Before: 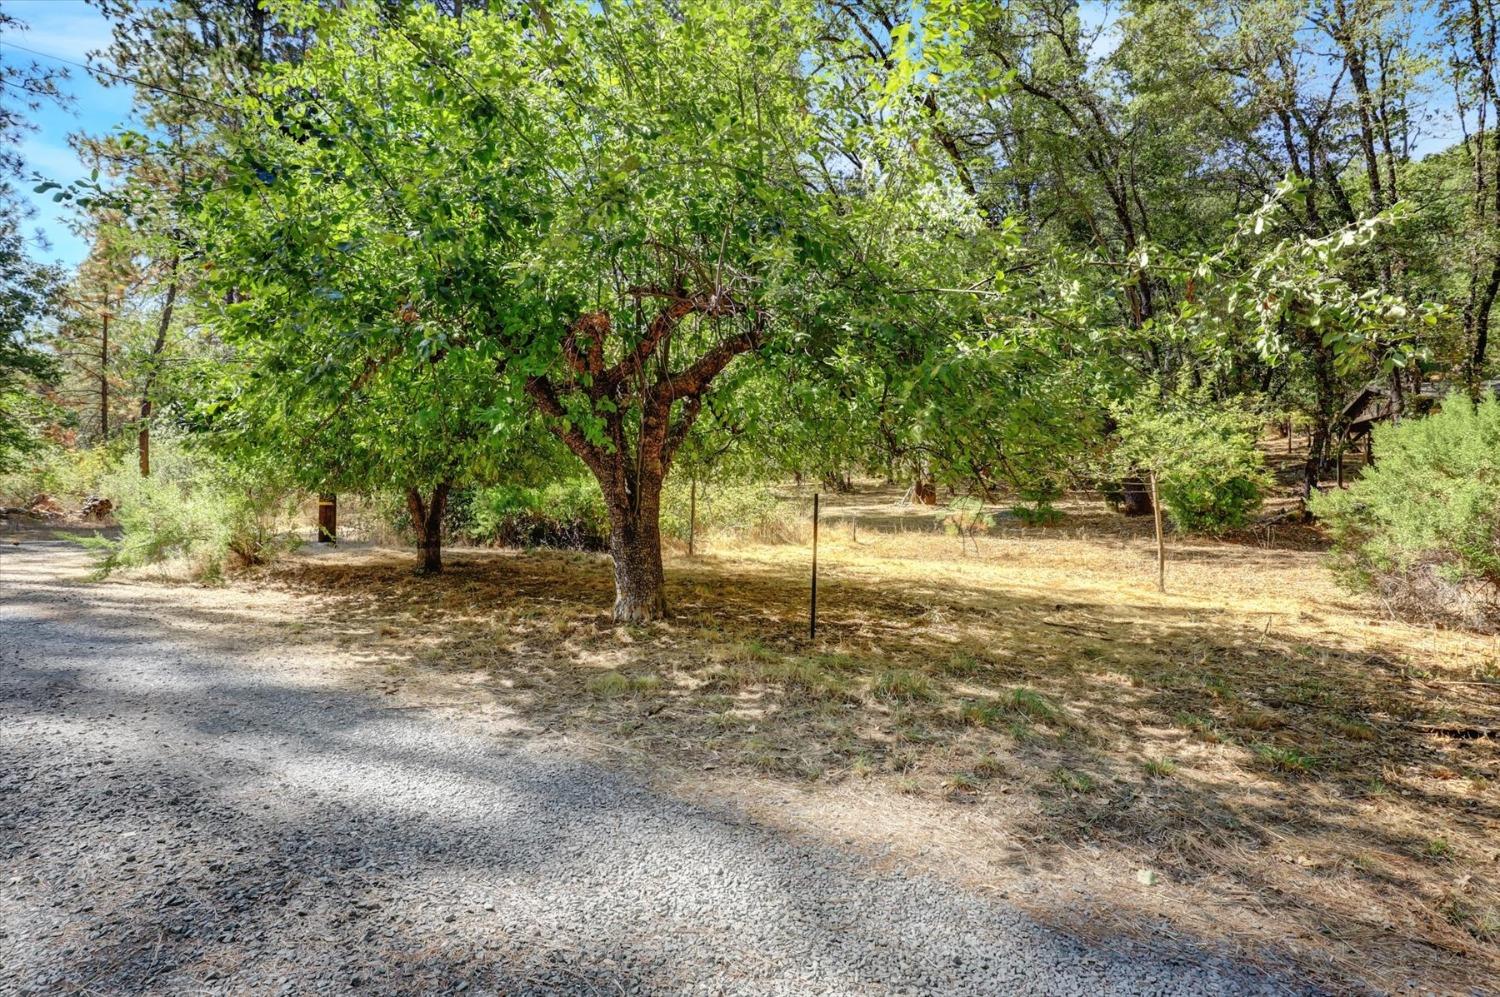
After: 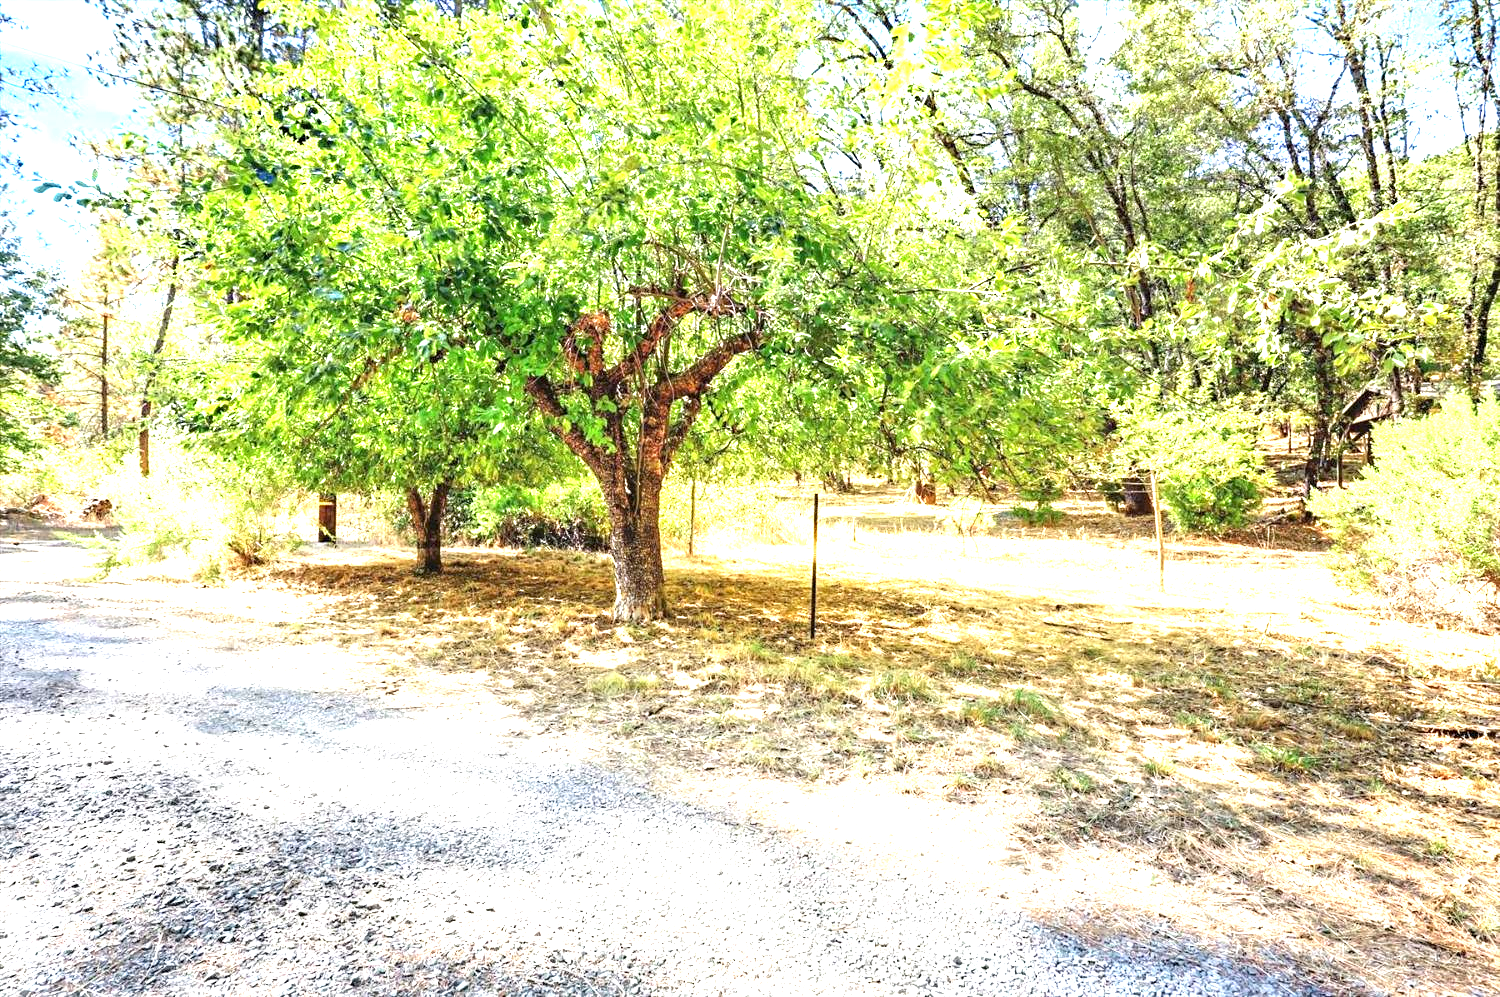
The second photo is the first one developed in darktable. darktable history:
exposure: exposure 1.997 EV, compensate exposure bias true, compensate highlight preservation false
sharpen: radius 5.331, amount 0.311, threshold 26.631
